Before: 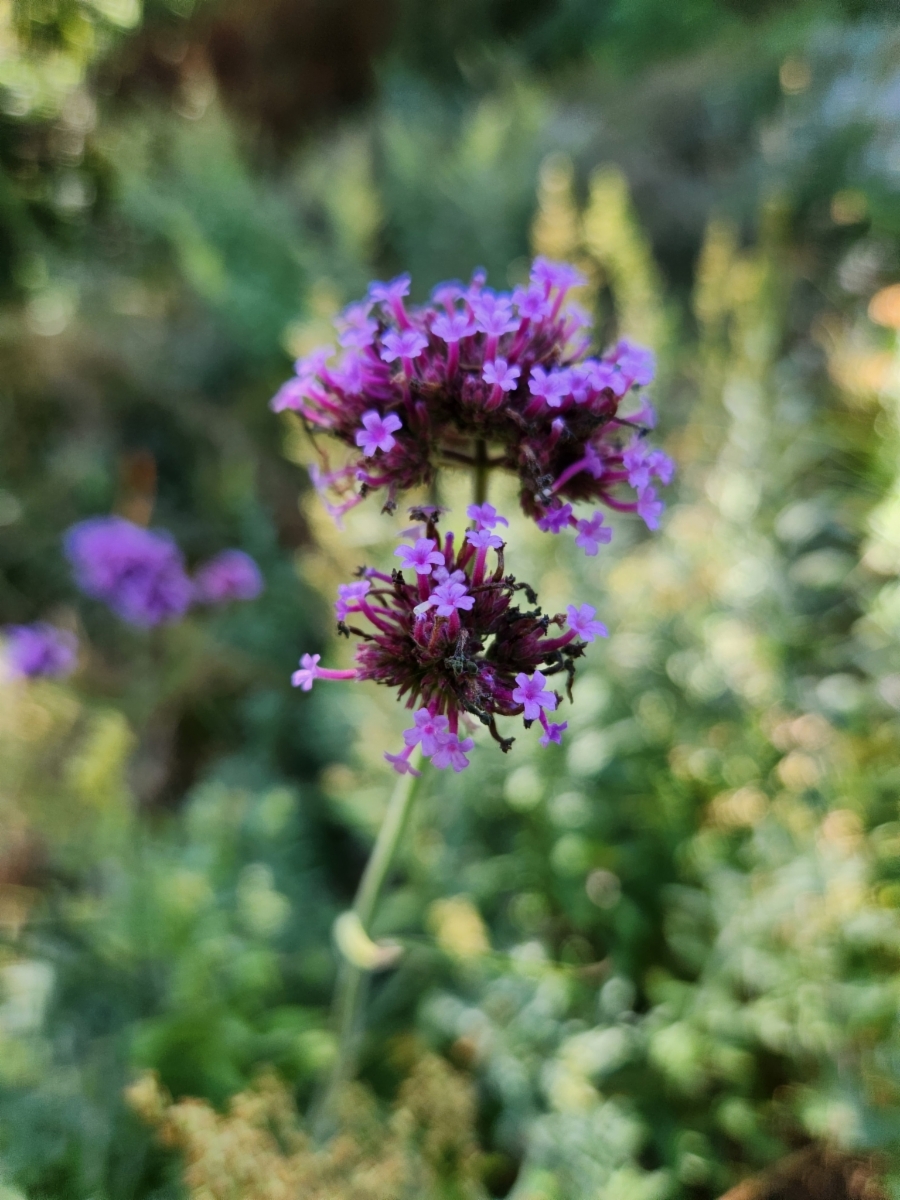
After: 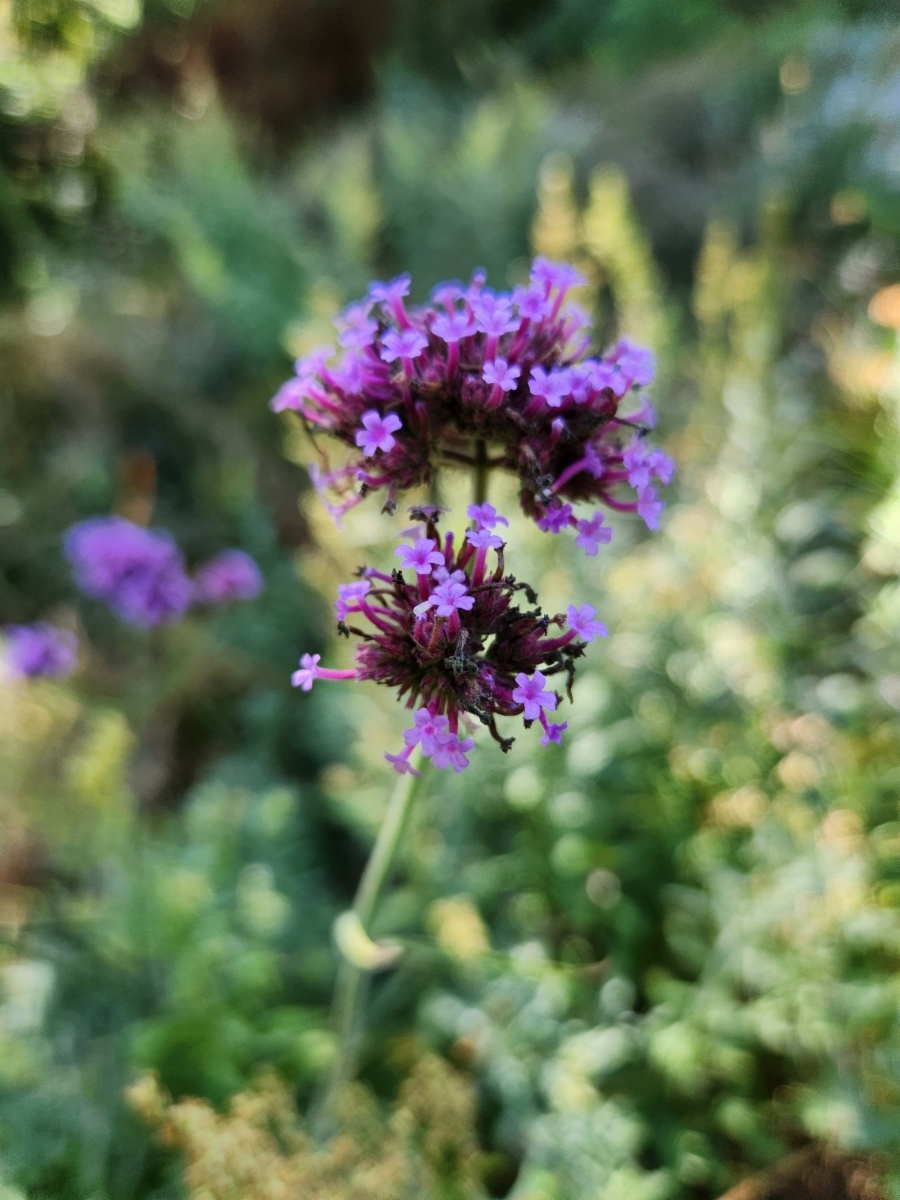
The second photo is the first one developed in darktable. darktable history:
shadows and highlights: radius 172.04, shadows 27.47, white point adjustment 3.19, highlights -68.07, soften with gaussian
